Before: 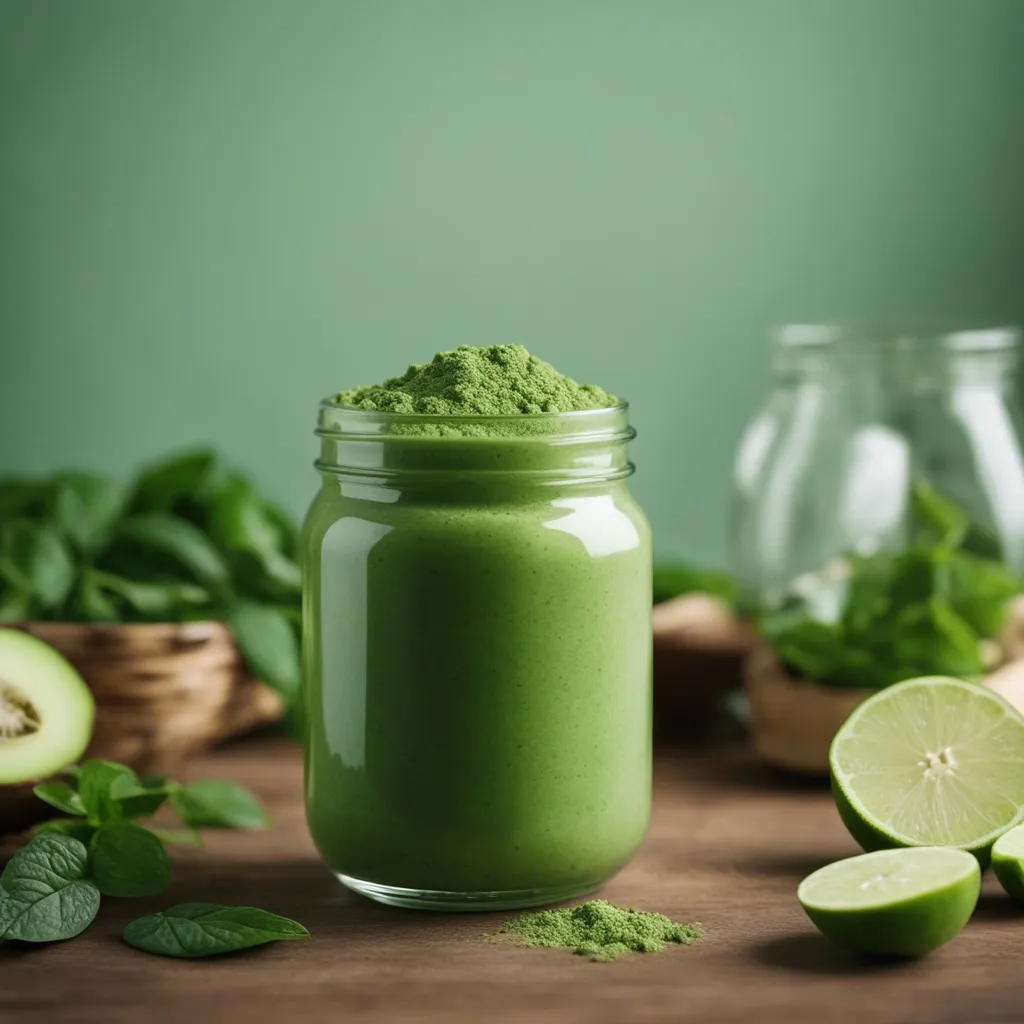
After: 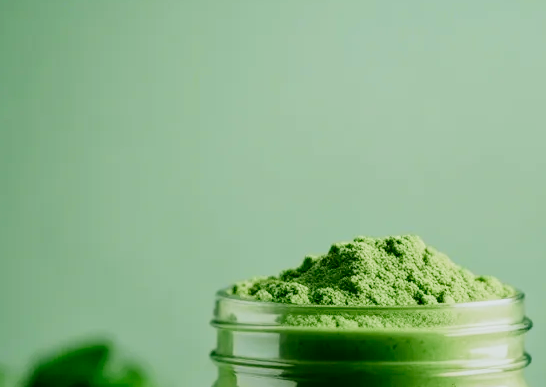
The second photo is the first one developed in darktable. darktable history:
crop: left 10.163%, top 10.701%, right 36.516%, bottom 51.411%
tone curve: curves: ch0 [(0, 0) (0.051, 0.03) (0.096, 0.071) (0.241, 0.247) (0.455, 0.525) (0.594, 0.697) (0.741, 0.845) (0.871, 0.933) (1, 0.984)]; ch1 [(0, 0) (0.1, 0.038) (0.318, 0.243) (0.399, 0.351) (0.478, 0.469) (0.499, 0.499) (0.534, 0.549) (0.565, 0.594) (0.601, 0.634) (0.666, 0.7) (1, 1)]; ch2 [(0, 0) (0.453, 0.45) (0.479, 0.483) (0.504, 0.499) (0.52, 0.519) (0.541, 0.559) (0.592, 0.612) (0.824, 0.815) (1, 1)], color space Lab, independent channels, preserve colors none
filmic rgb: black relative exposure -7.21 EV, white relative exposure 5.37 EV, hardness 3.03, preserve chrominance no, color science v4 (2020), contrast in shadows soft
